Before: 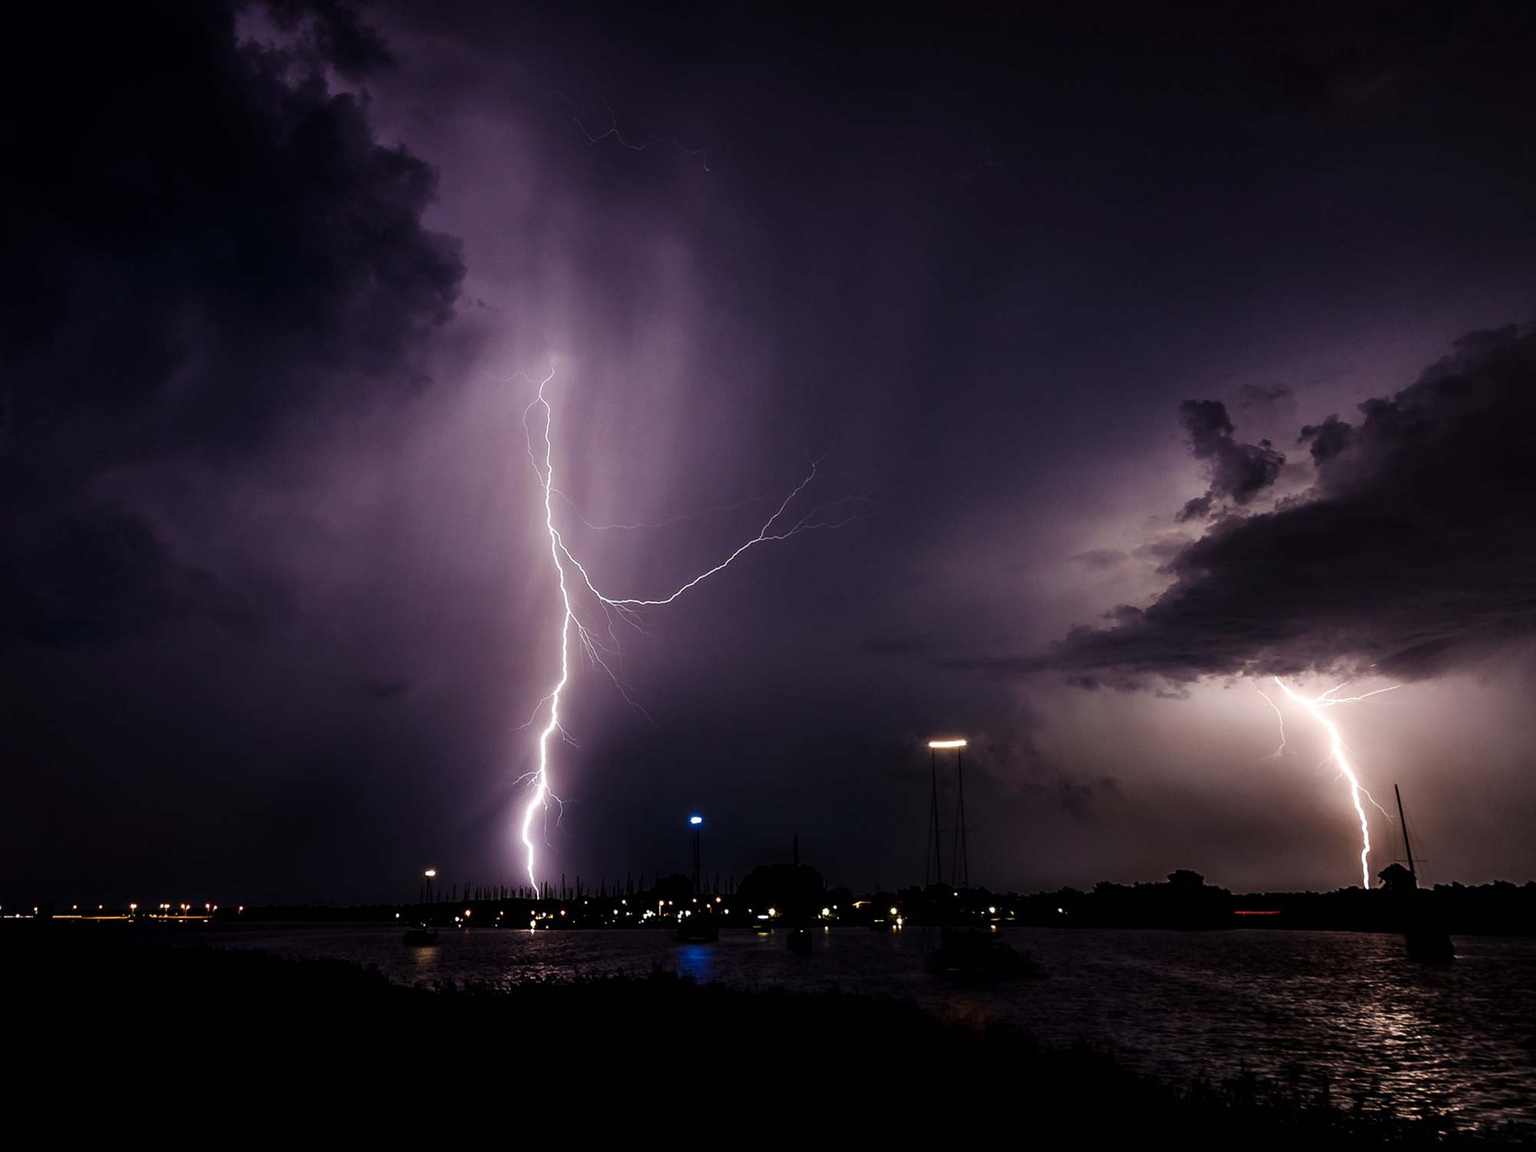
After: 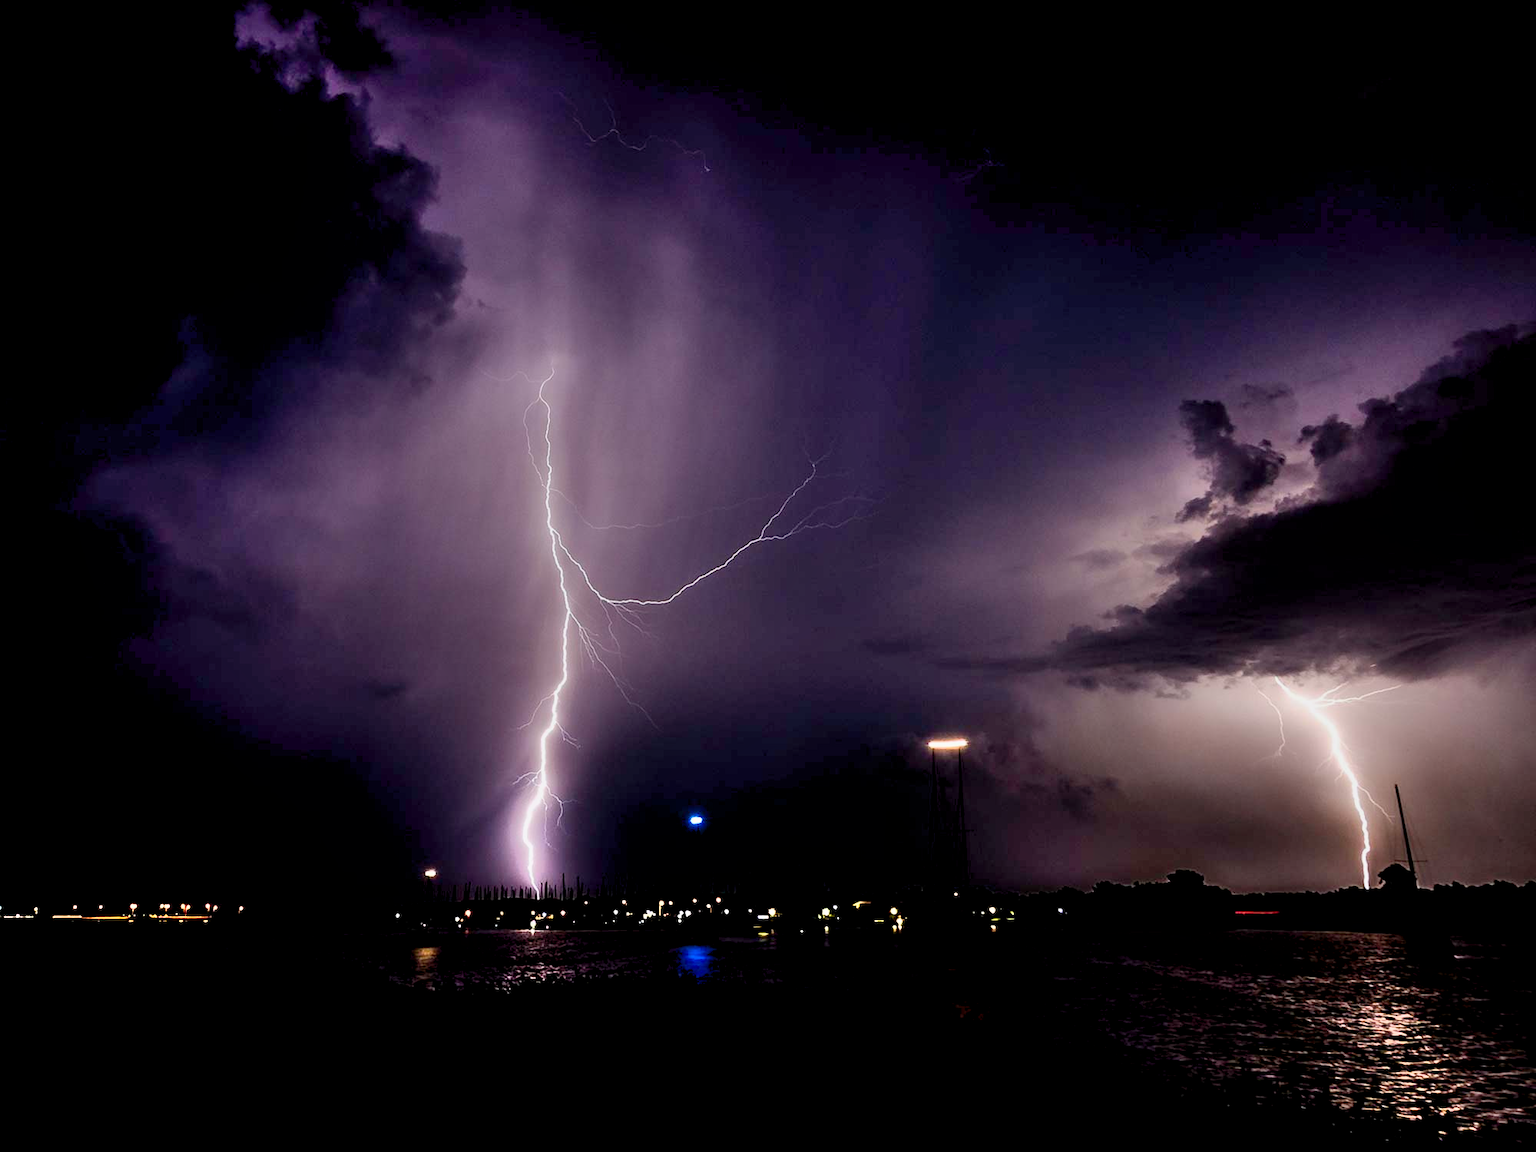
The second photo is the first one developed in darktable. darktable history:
exposure: black level correction 0.006, exposure -0.224 EV, compensate highlight preservation false
shadows and highlights: low approximation 0.01, soften with gaussian
